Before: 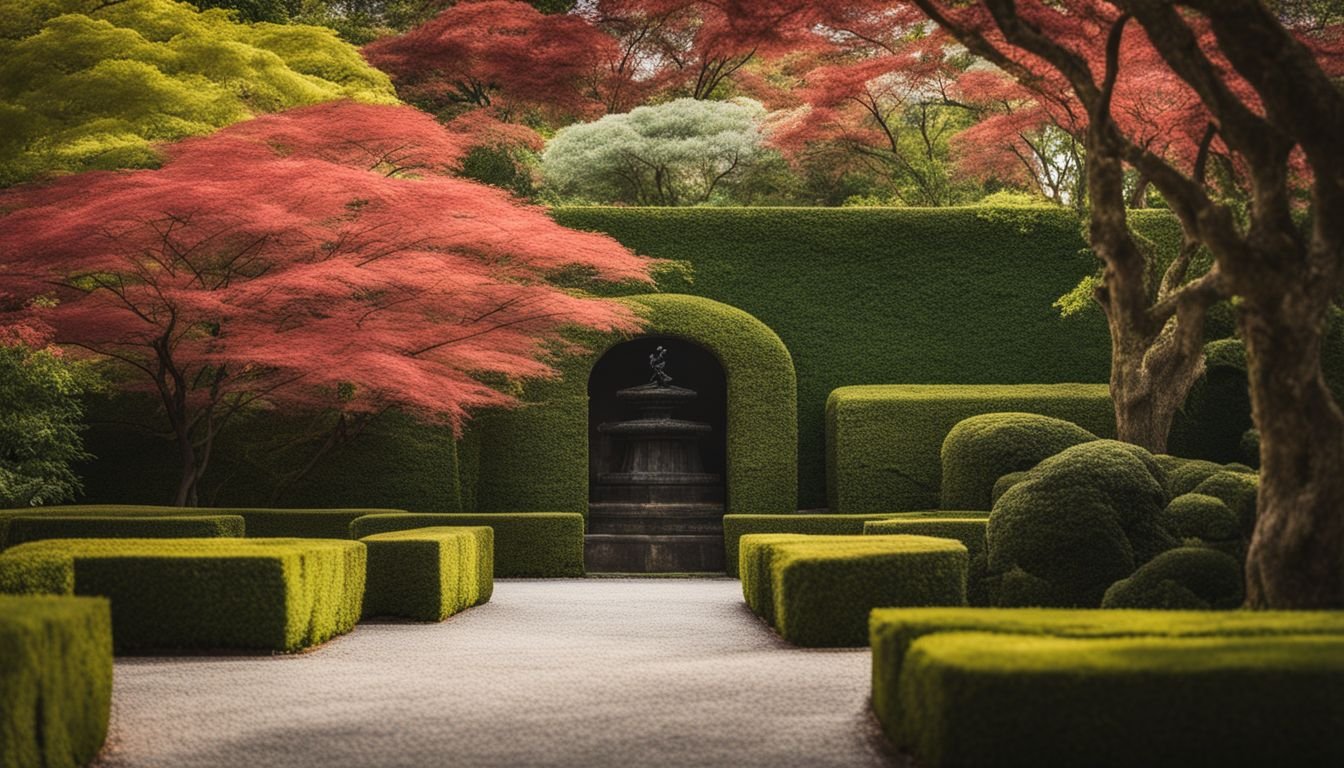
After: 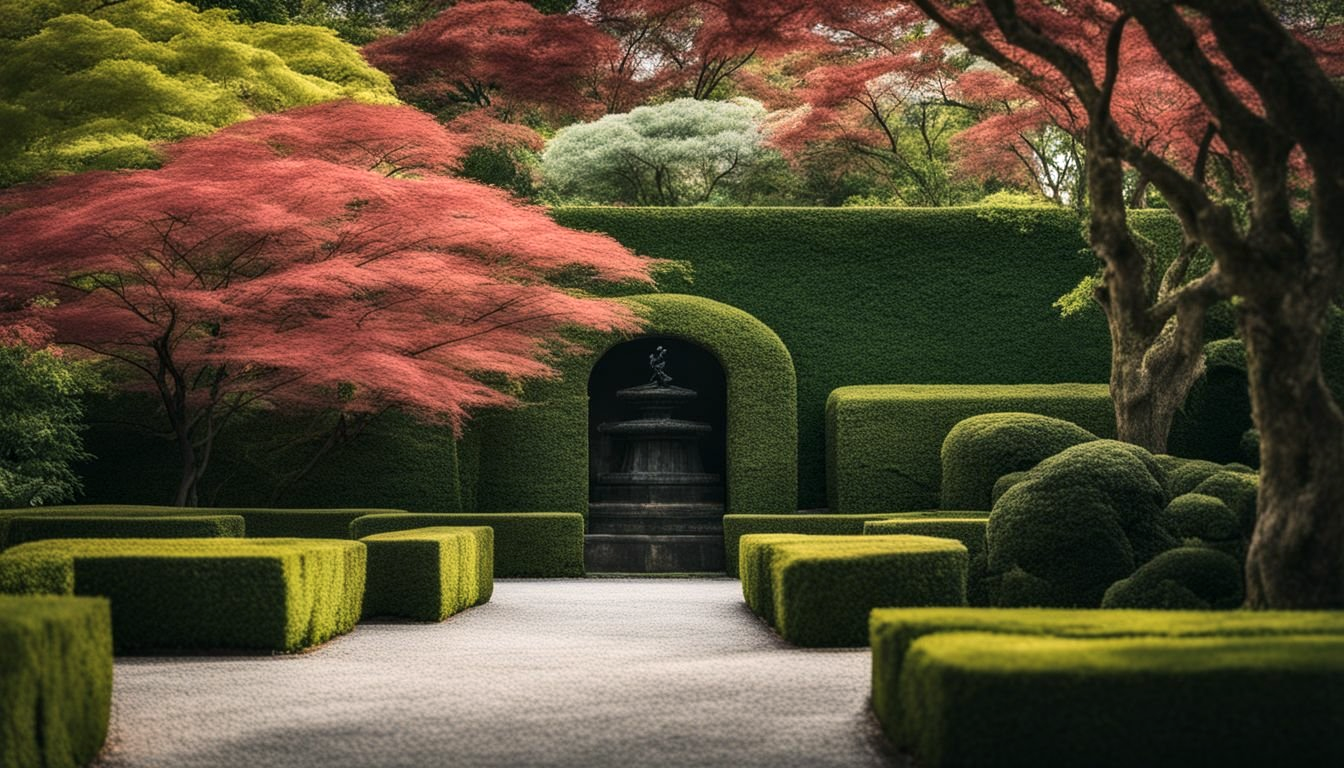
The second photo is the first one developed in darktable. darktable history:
color balance rgb: power › luminance -7.645%, power › chroma 1.1%, power › hue 216.52°, highlights gain › luminance 14.863%, perceptual saturation grading › global saturation 0.398%
local contrast: mode bilateral grid, contrast 20, coarseness 50, detail 119%, midtone range 0.2
